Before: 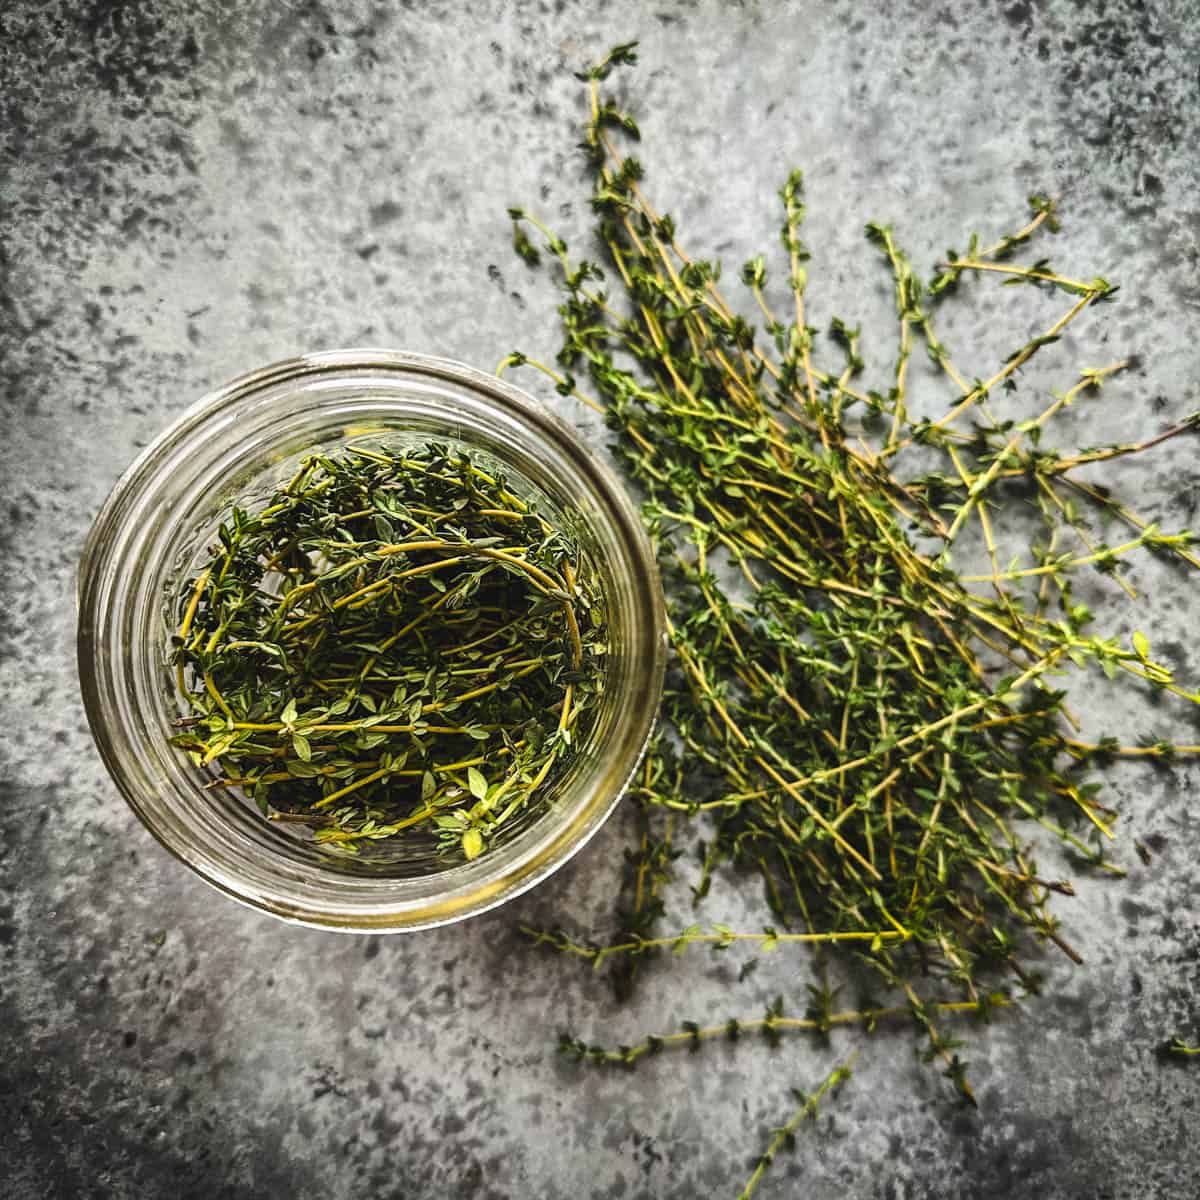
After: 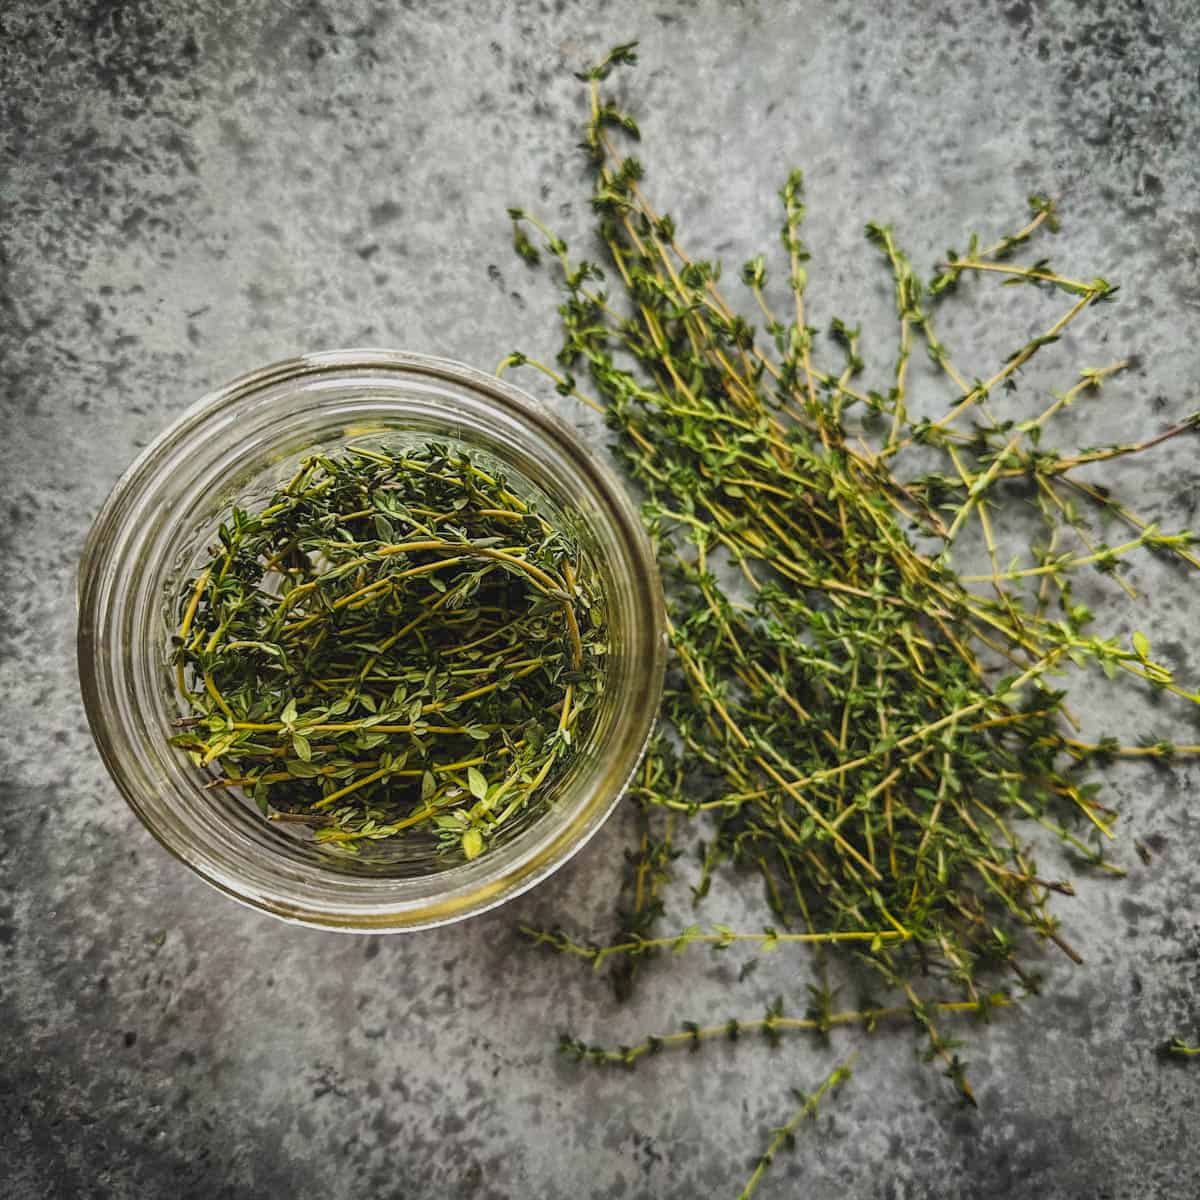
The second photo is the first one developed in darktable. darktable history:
tone equalizer: -8 EV 0.235 EV, -7 EV 0.429 EV, -6 EV 0.43 EV, -5 EV 0.266 EV, -3 EV -0.242 EV, -2 EV -0.408 EV, -1 EV -0.41 EV, +0 EV -0.275 EV, edges refinement/feathering 500, mask exposure compensation -1.57 EV, preserve details no
